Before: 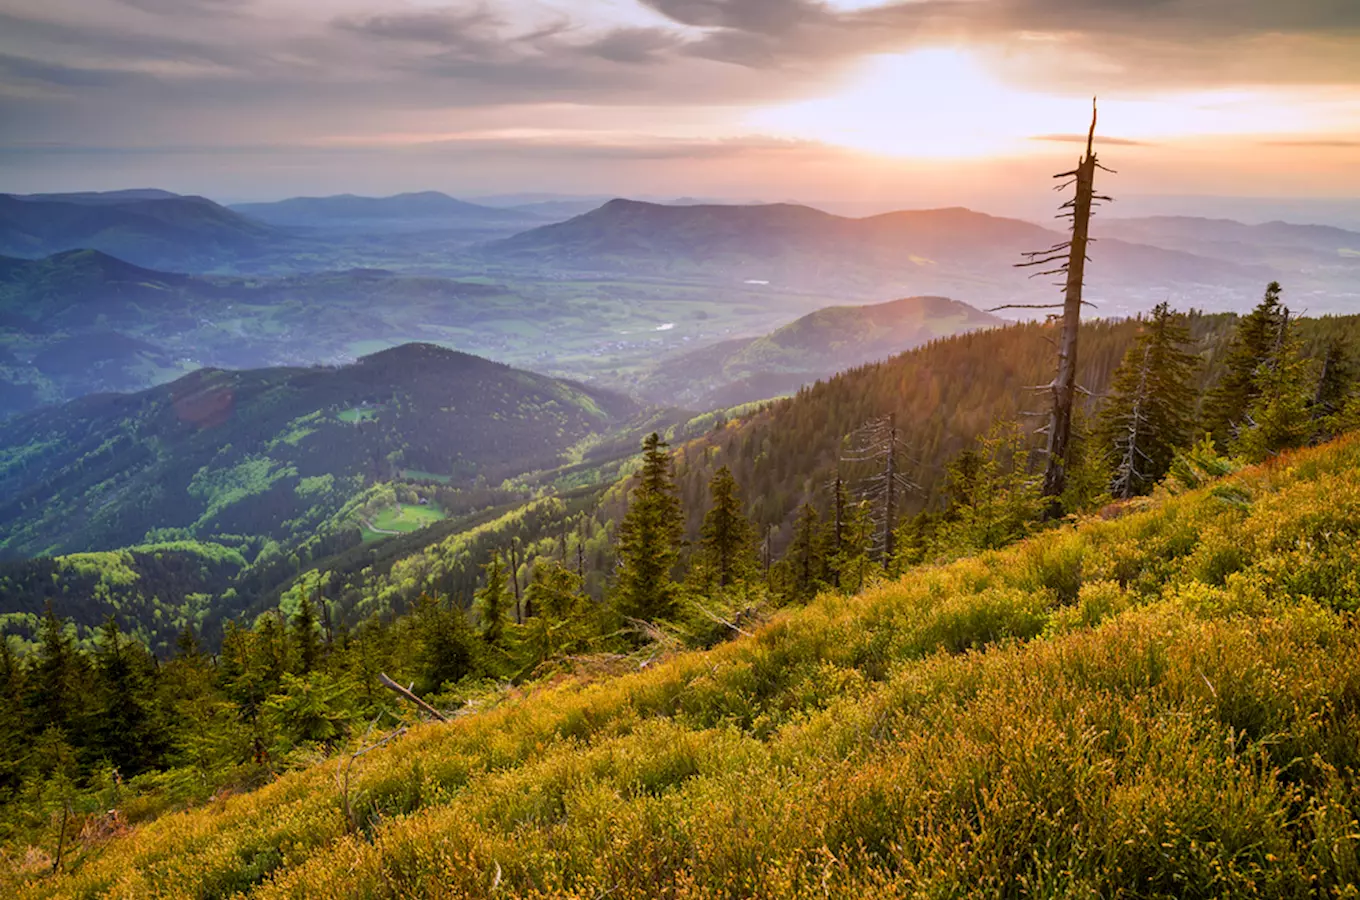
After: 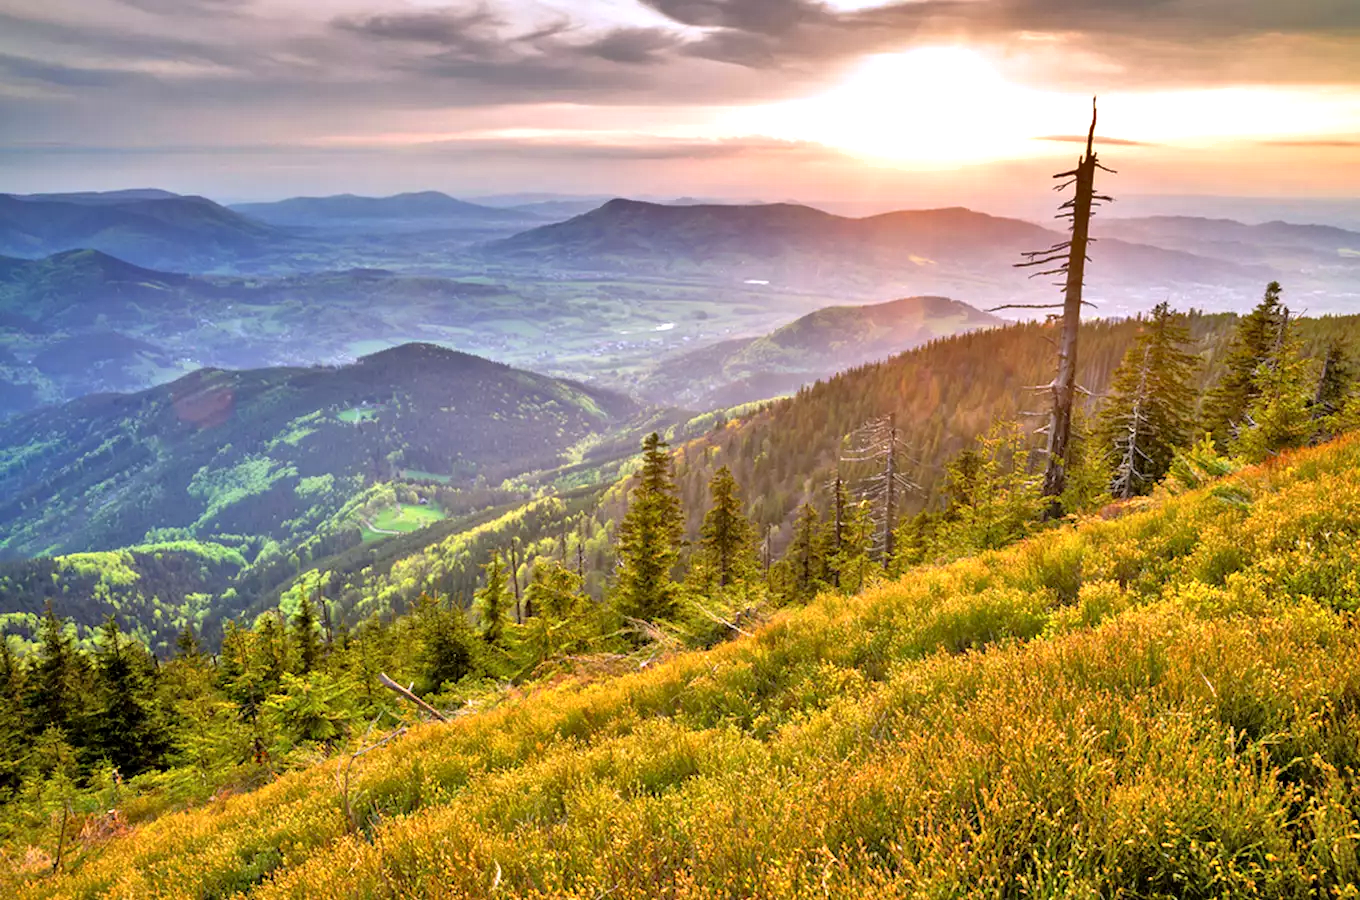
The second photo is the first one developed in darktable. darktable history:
shadows and highlights: shadows 25.08, highlights -48.34, soften with gaussian
base curve: curves: ch0 [(0, 0) (0.472, 0.455) (1, 1)], preserve colors none
exposure: black level correction 0, exposure 0.399 EV, compensate highlight preservation false
local contrast: mode bilateral grid, contrast 20, coarseness 50, detail 120%, midtone range 0.2
tone equalizer: -7 EV 0.143 EV, -6 EV 0.628 EV, -5 EV 1.15 EV, -4 EV 1.37 EV, -3 EV 1.15 EV, -2 EV 0.6 EV, -1 EV 0.159 EV, luminance estimator HSV value / RGB max
